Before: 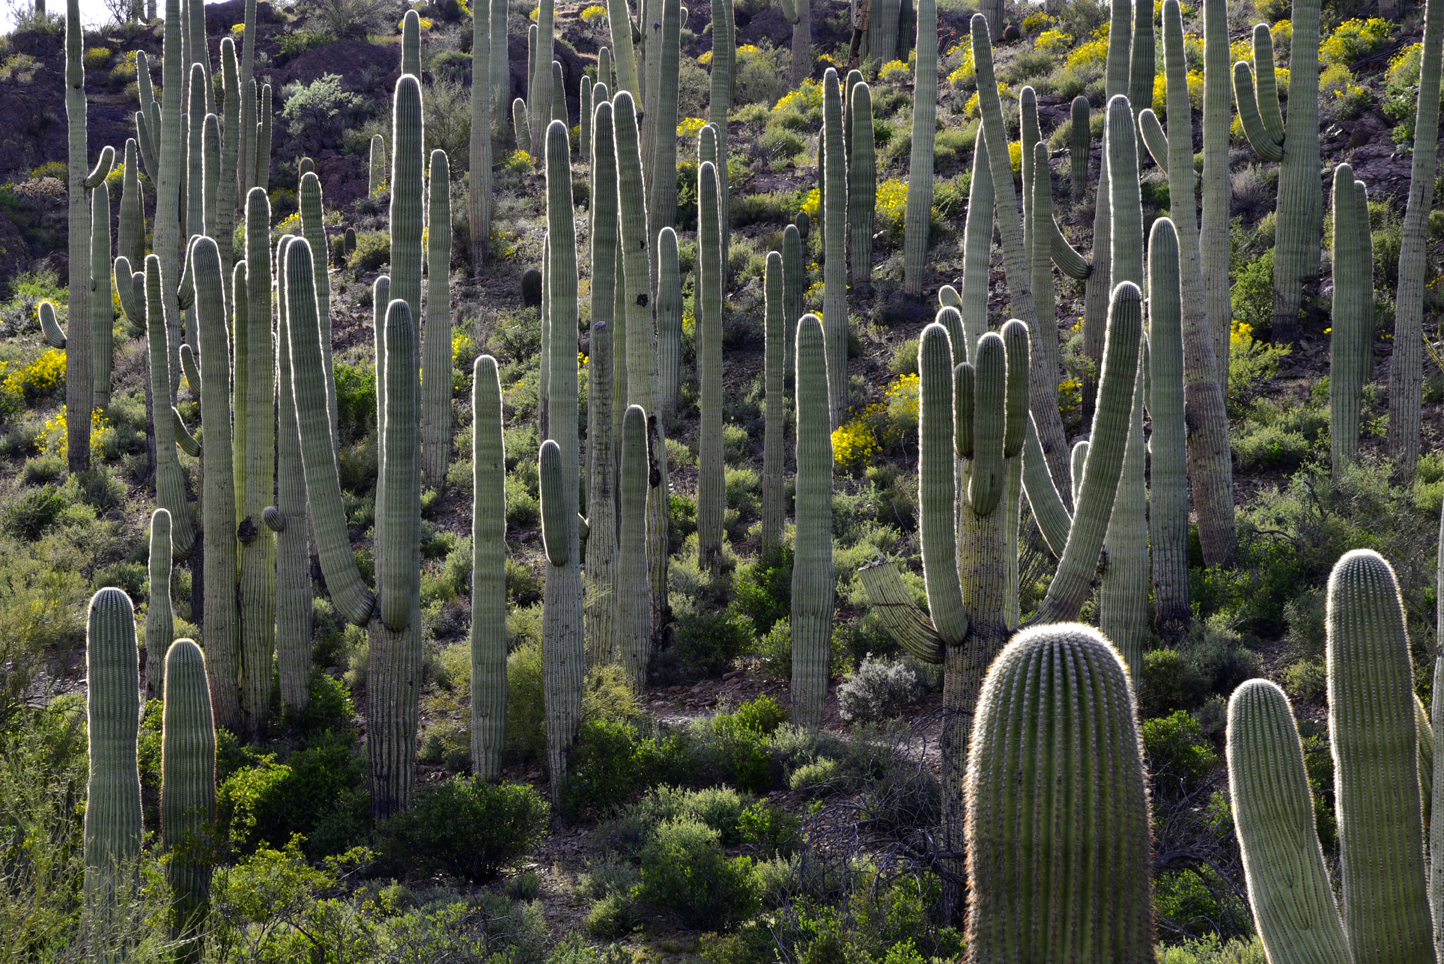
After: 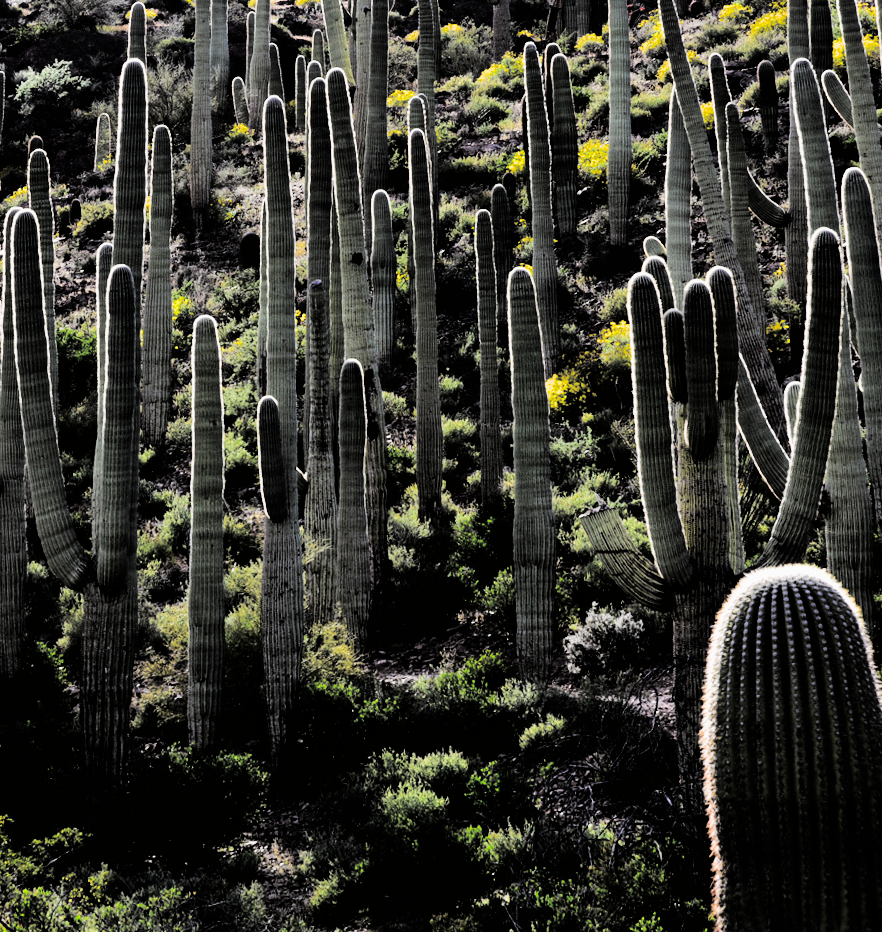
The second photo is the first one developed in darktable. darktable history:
split-toning: shadows › hue 36°, shadows › saturation 0.05, highlights › hue 10.8°, highlights › saturation 0.15, compress 40%
filmic rgb: black relative exposure -5 EV, hardness 2.88, contrast 1.3, highlights saturation mix -30%
crop and rotate: left 18.442%, right 15.508%
rotate and perspective: rotation -1.68°, lens shift (vertical) -0.146, crop left 0.049, crop right 0.912, crop top 0.032, crop bottom 0.96
tone equalizer: -8 EV -1.08 EV, -7 EV -1.01 EV, -6 EV -0.867 EV, -5 EV -0.578 EV, -3 EV 0.578 EV, -2 EV 0.867 EV, -1 EV 1.01 EV, +0 EV 1.08 EV, edges refinement/feathering 500, mask exposure compensation -1.57 EV, preserve details no
